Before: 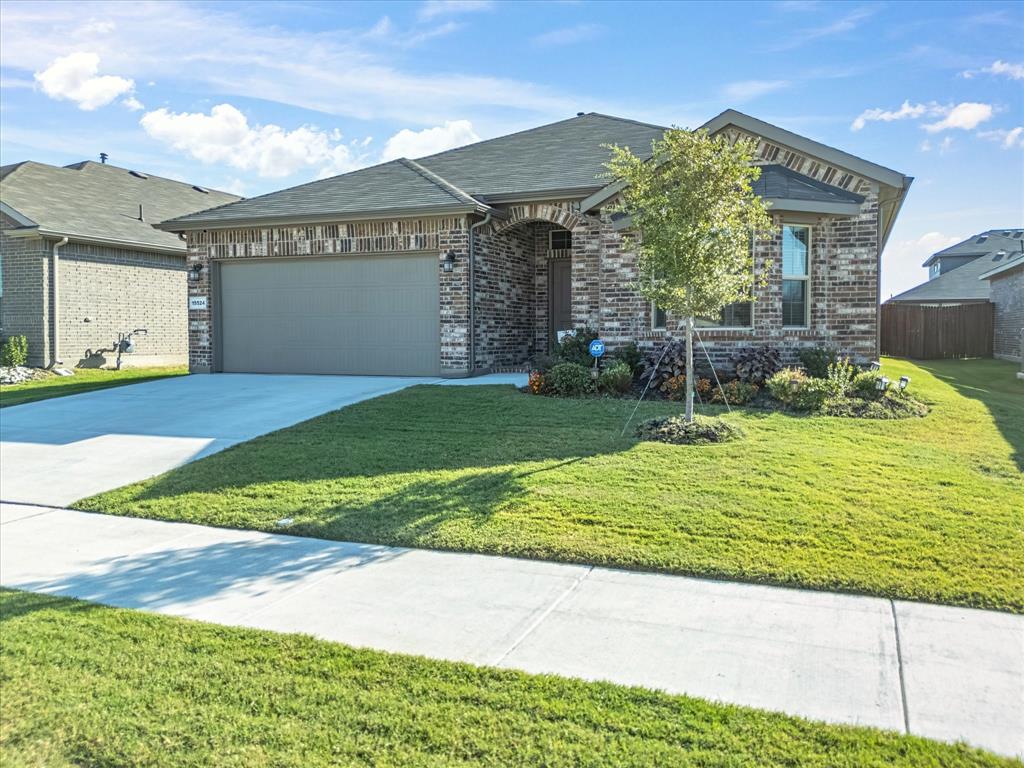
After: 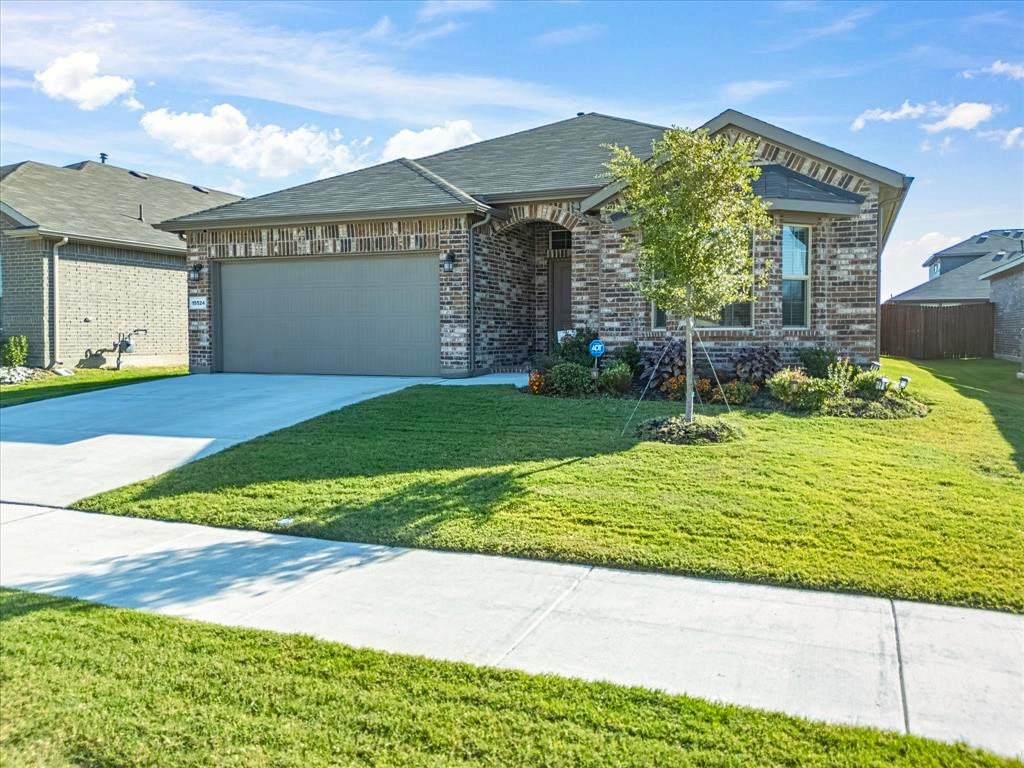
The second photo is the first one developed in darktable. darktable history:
color balance rgb: shadows lift › luminance -9.146%, perceptual saturation grading › global saturation 26.608%, perceptual saturation grading › highlights -27.892%, perceptual saturation grading › mid-tones 15.594%, perceptual saturation grading › shadows 33.88%
tone equalizer: on, module defaults
